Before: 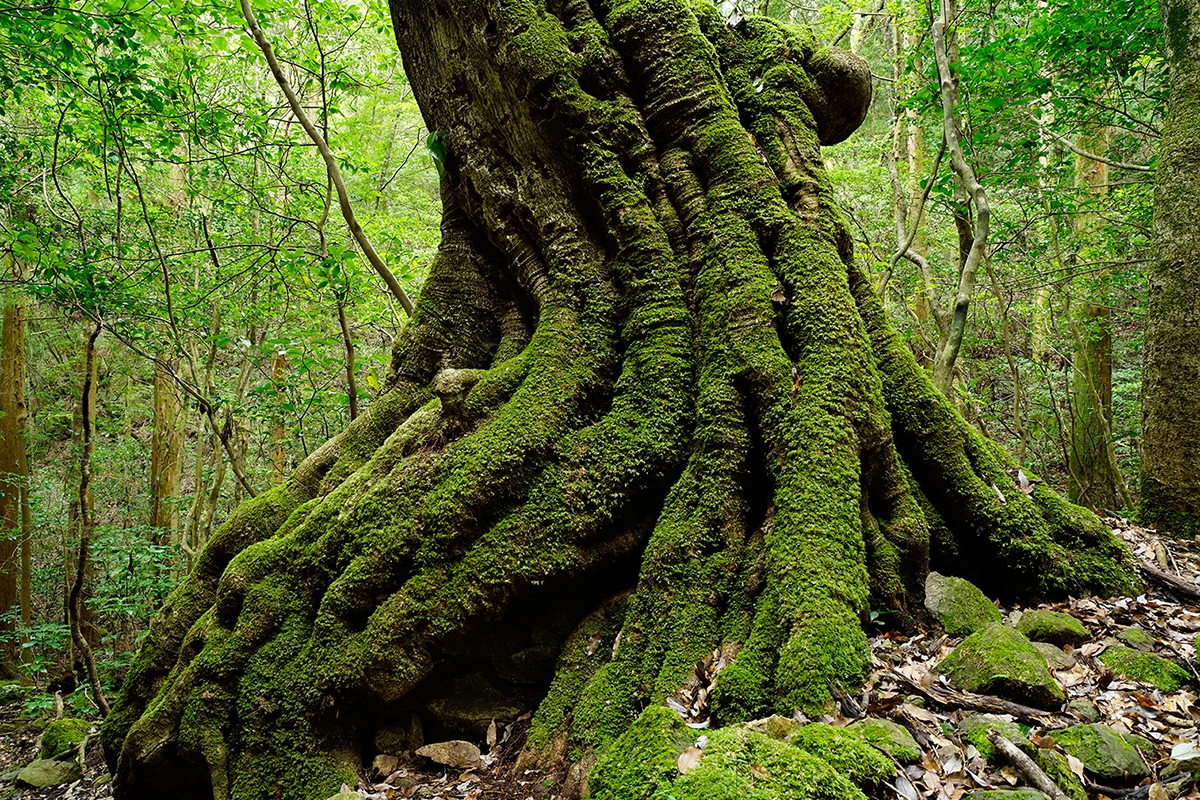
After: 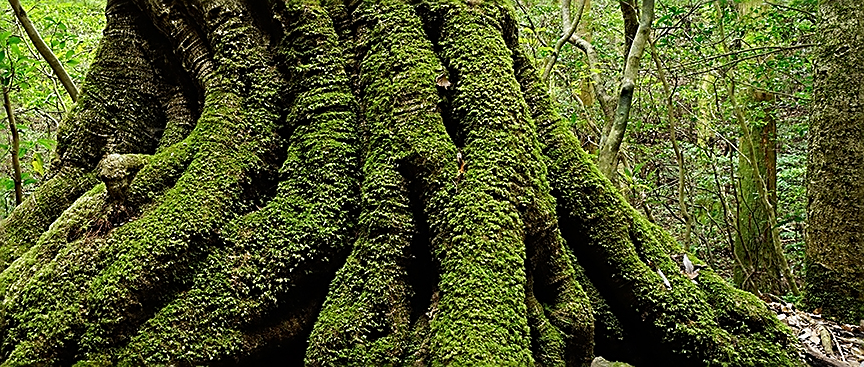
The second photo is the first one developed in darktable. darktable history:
crop and rotate: left 27.938%, top 27.046%, bottom 27.046%
sharpen: amount 0.75
